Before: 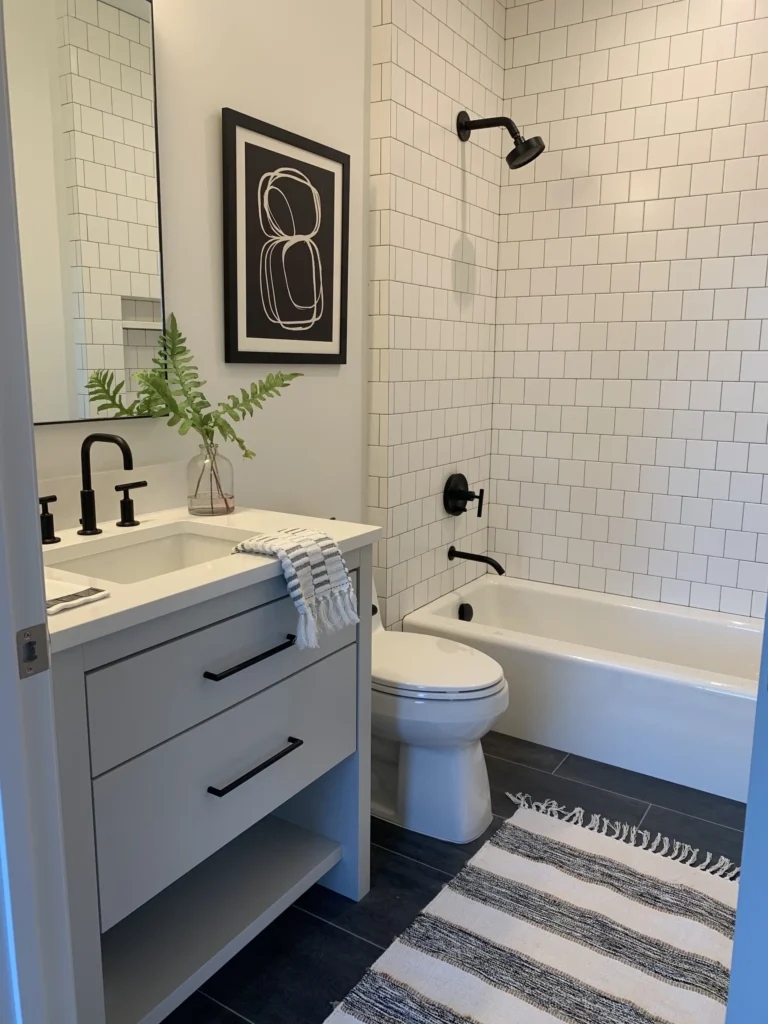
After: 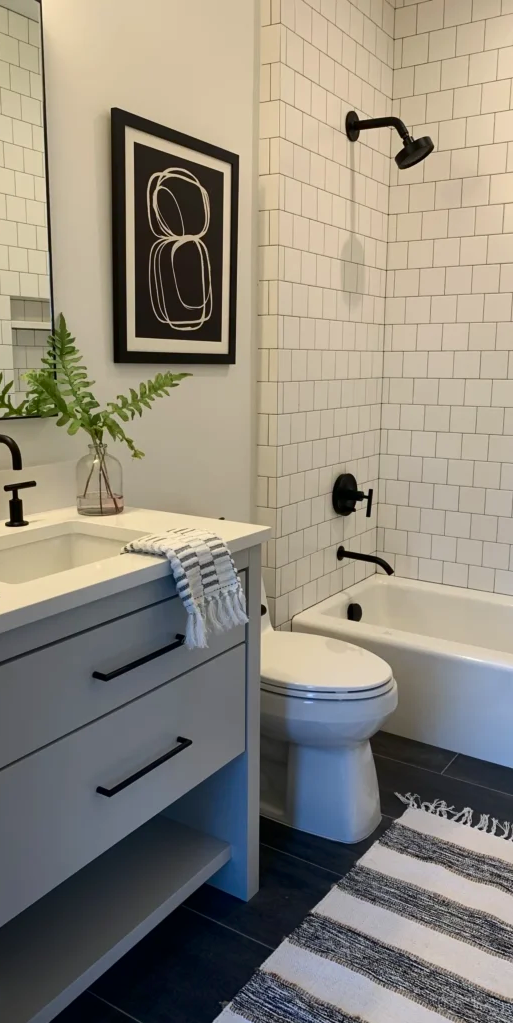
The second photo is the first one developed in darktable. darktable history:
contrast brightness saturation: contrast 0.132, brightness -0.046, saturation 0.154
crop and rotate: left 14.509%, right 18.606%
